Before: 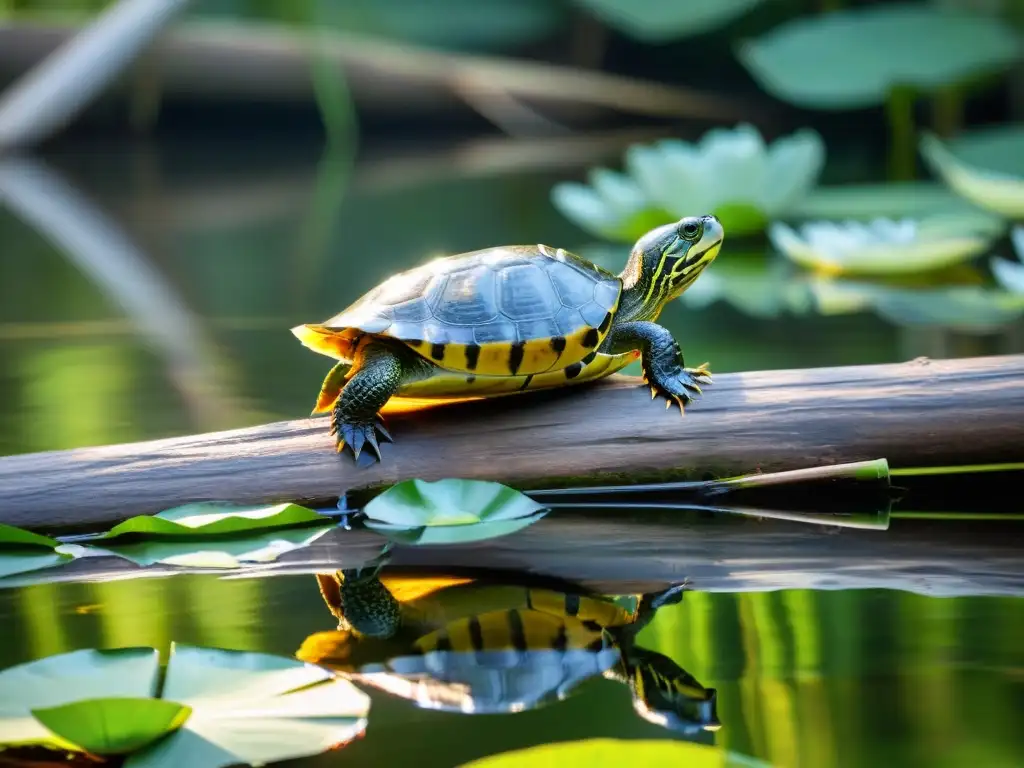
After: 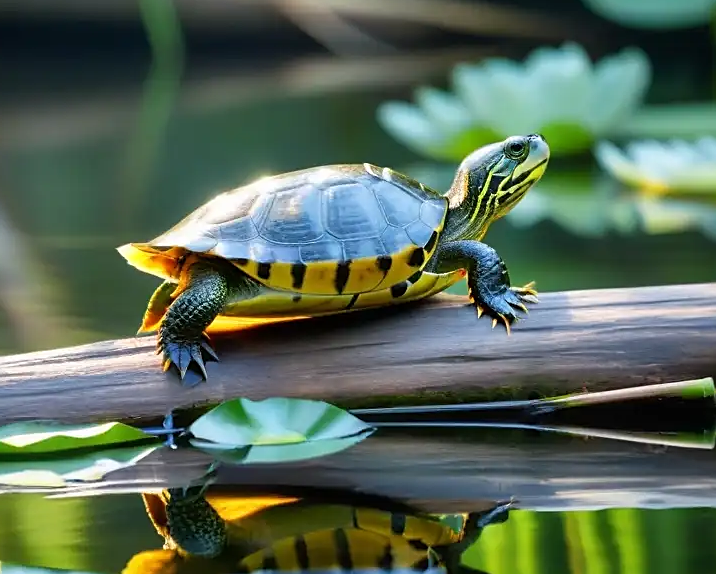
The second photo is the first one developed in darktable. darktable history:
crop and rotate: left 17.046%, top 10.659%, right 12.989%, bottom 14.553%
sharpen: radius 1.864, amount 0.398, threshold 1.271
